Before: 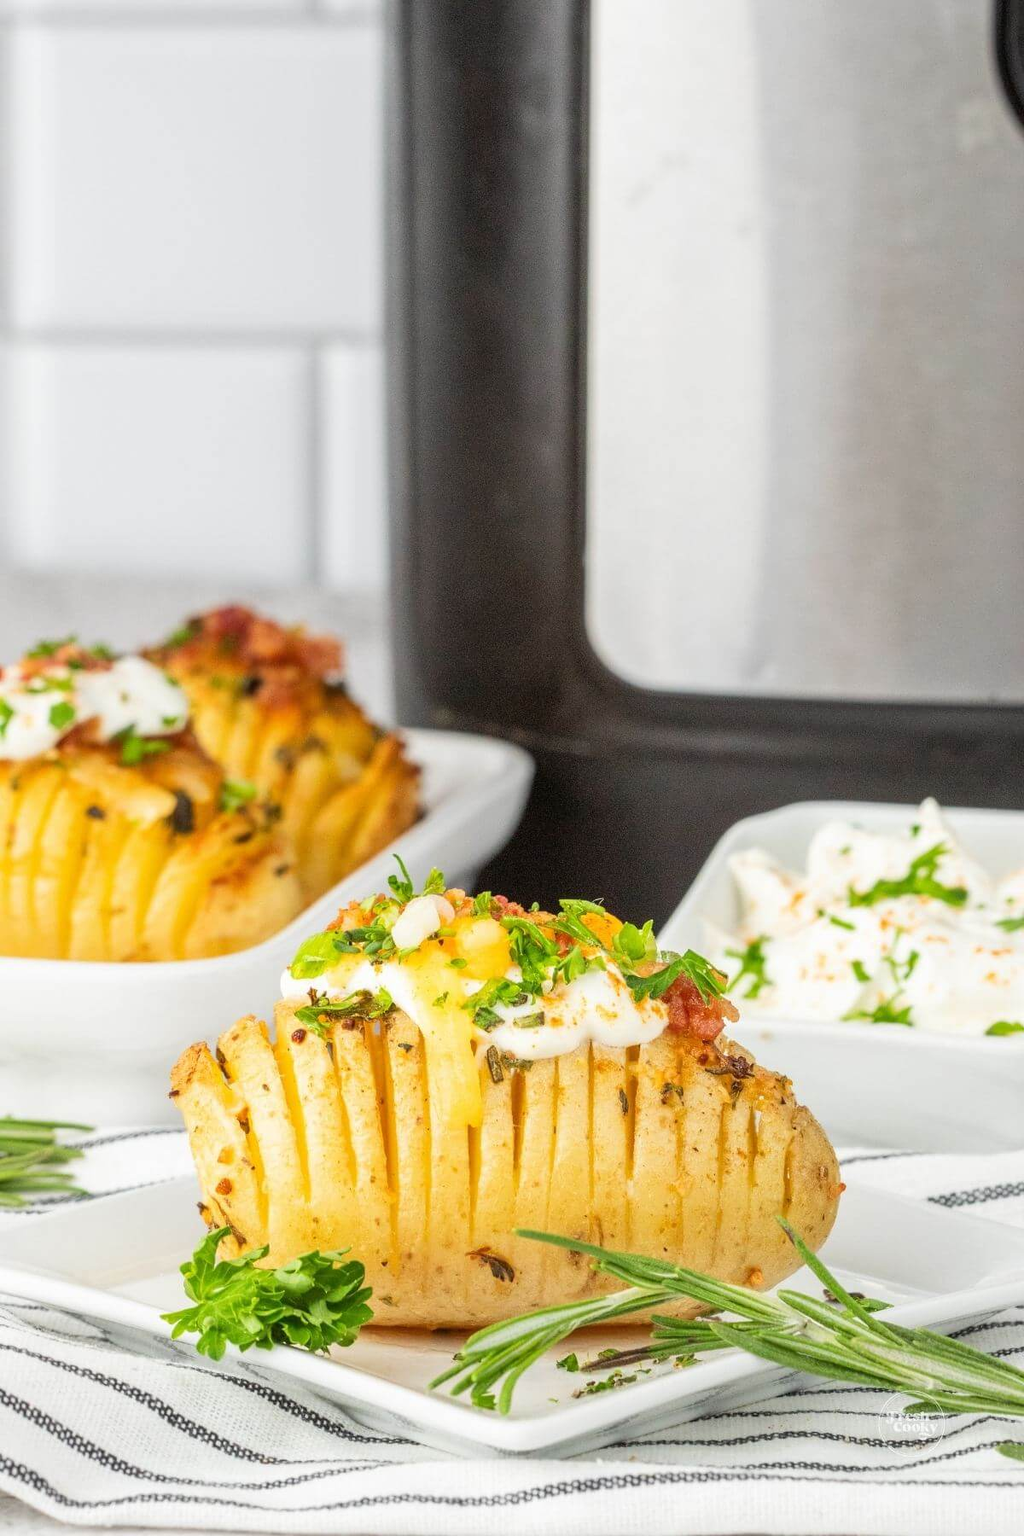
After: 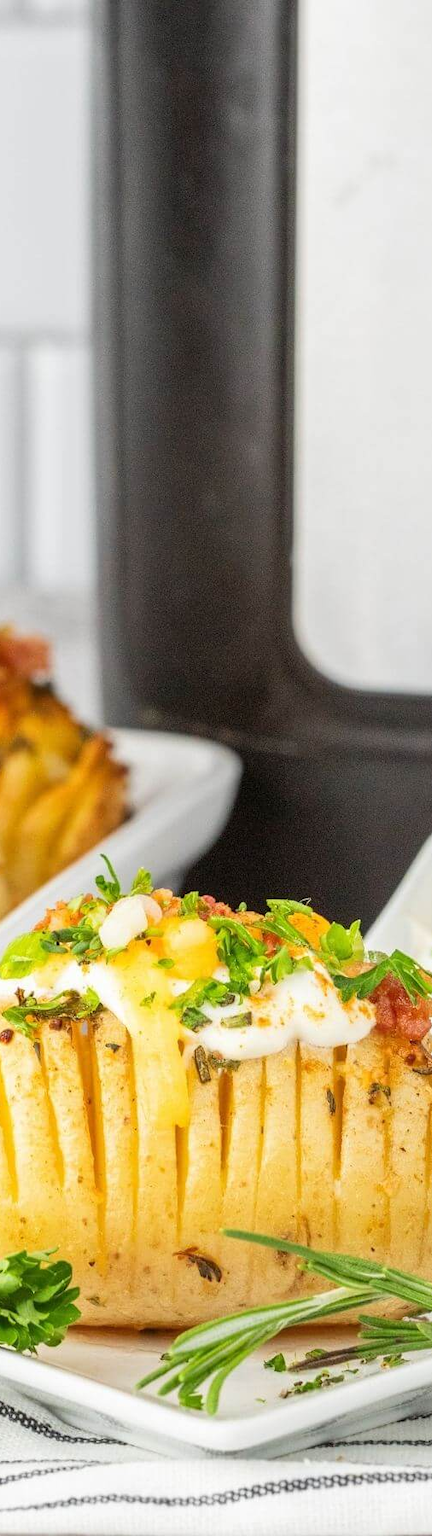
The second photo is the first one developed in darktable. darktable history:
crop: left 28.592%, right 29.152%
